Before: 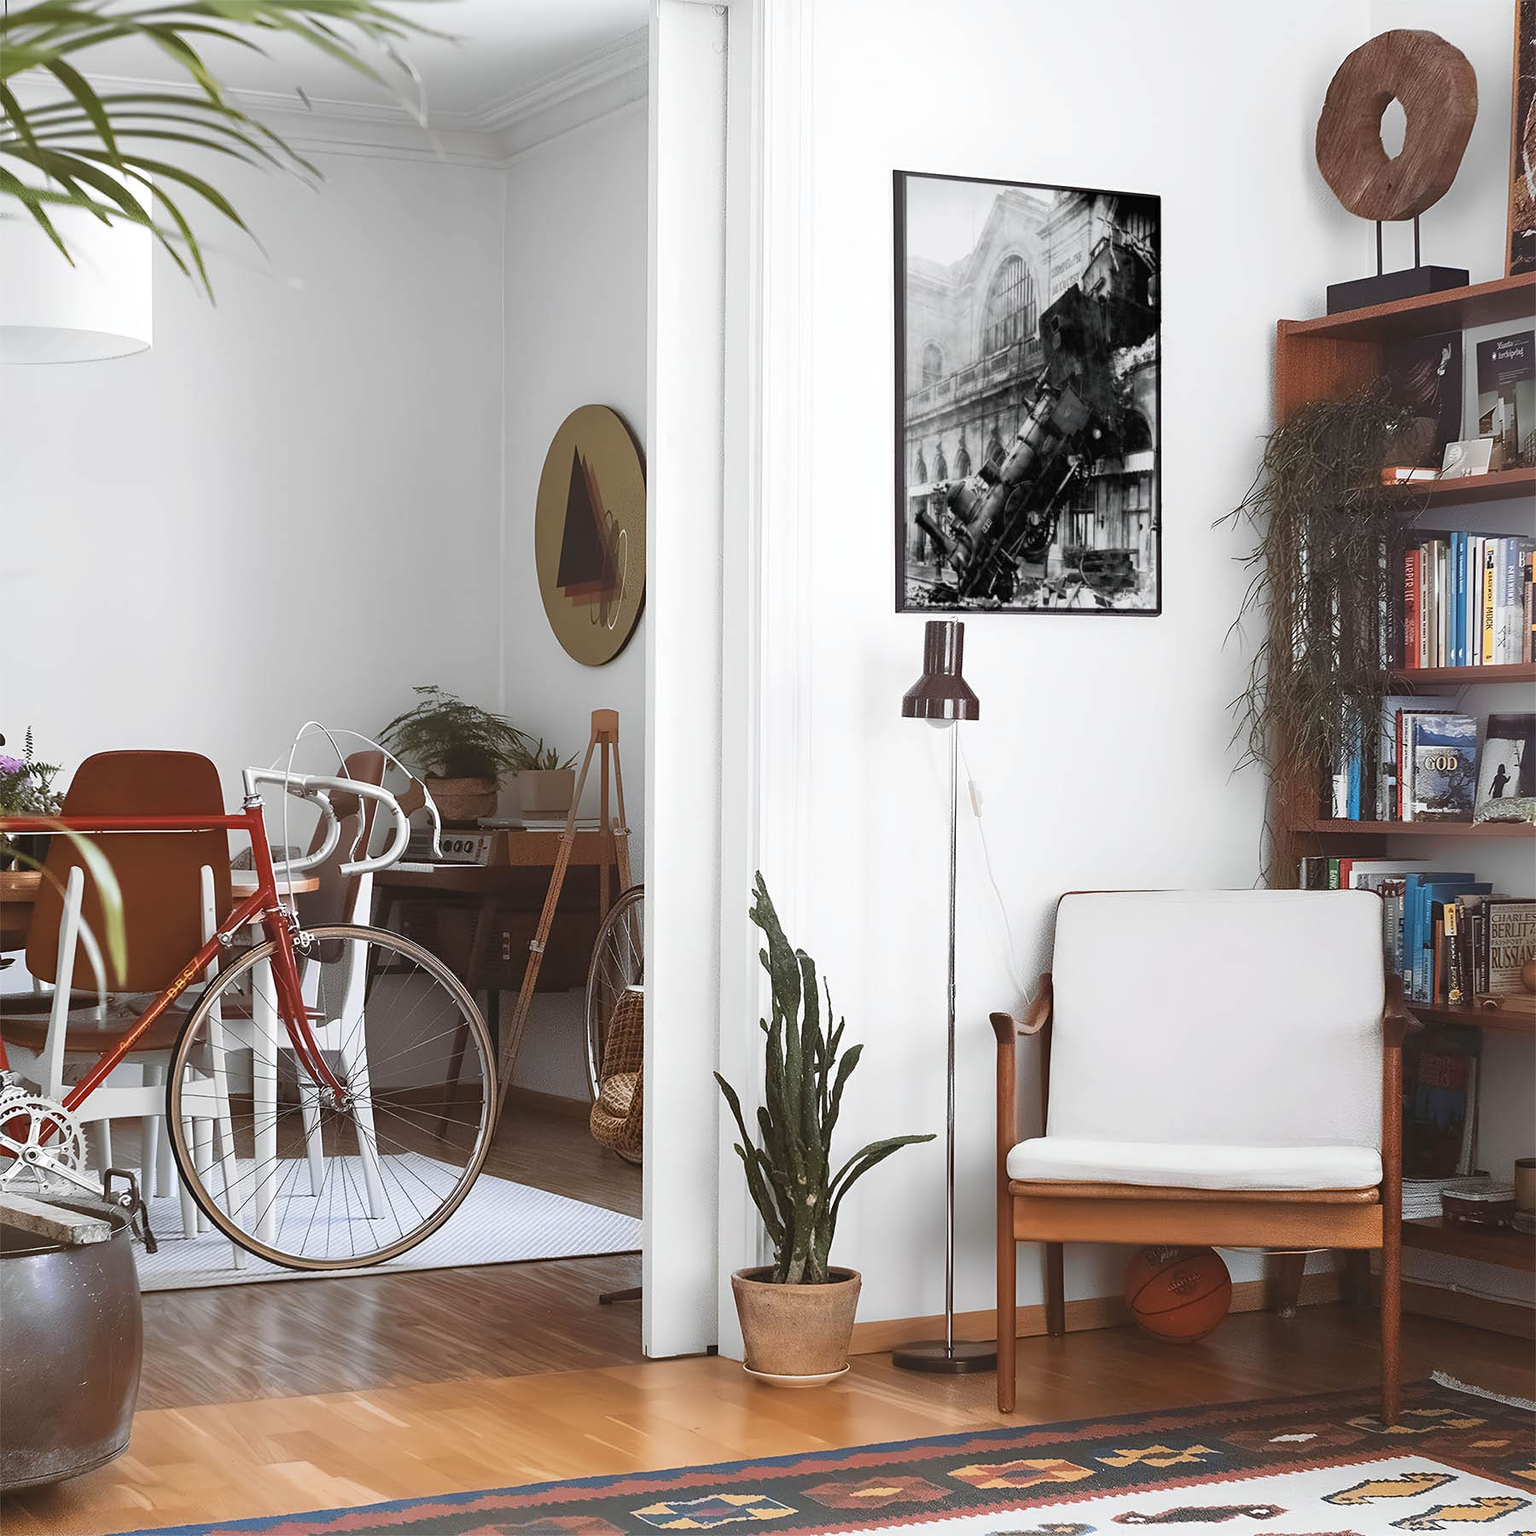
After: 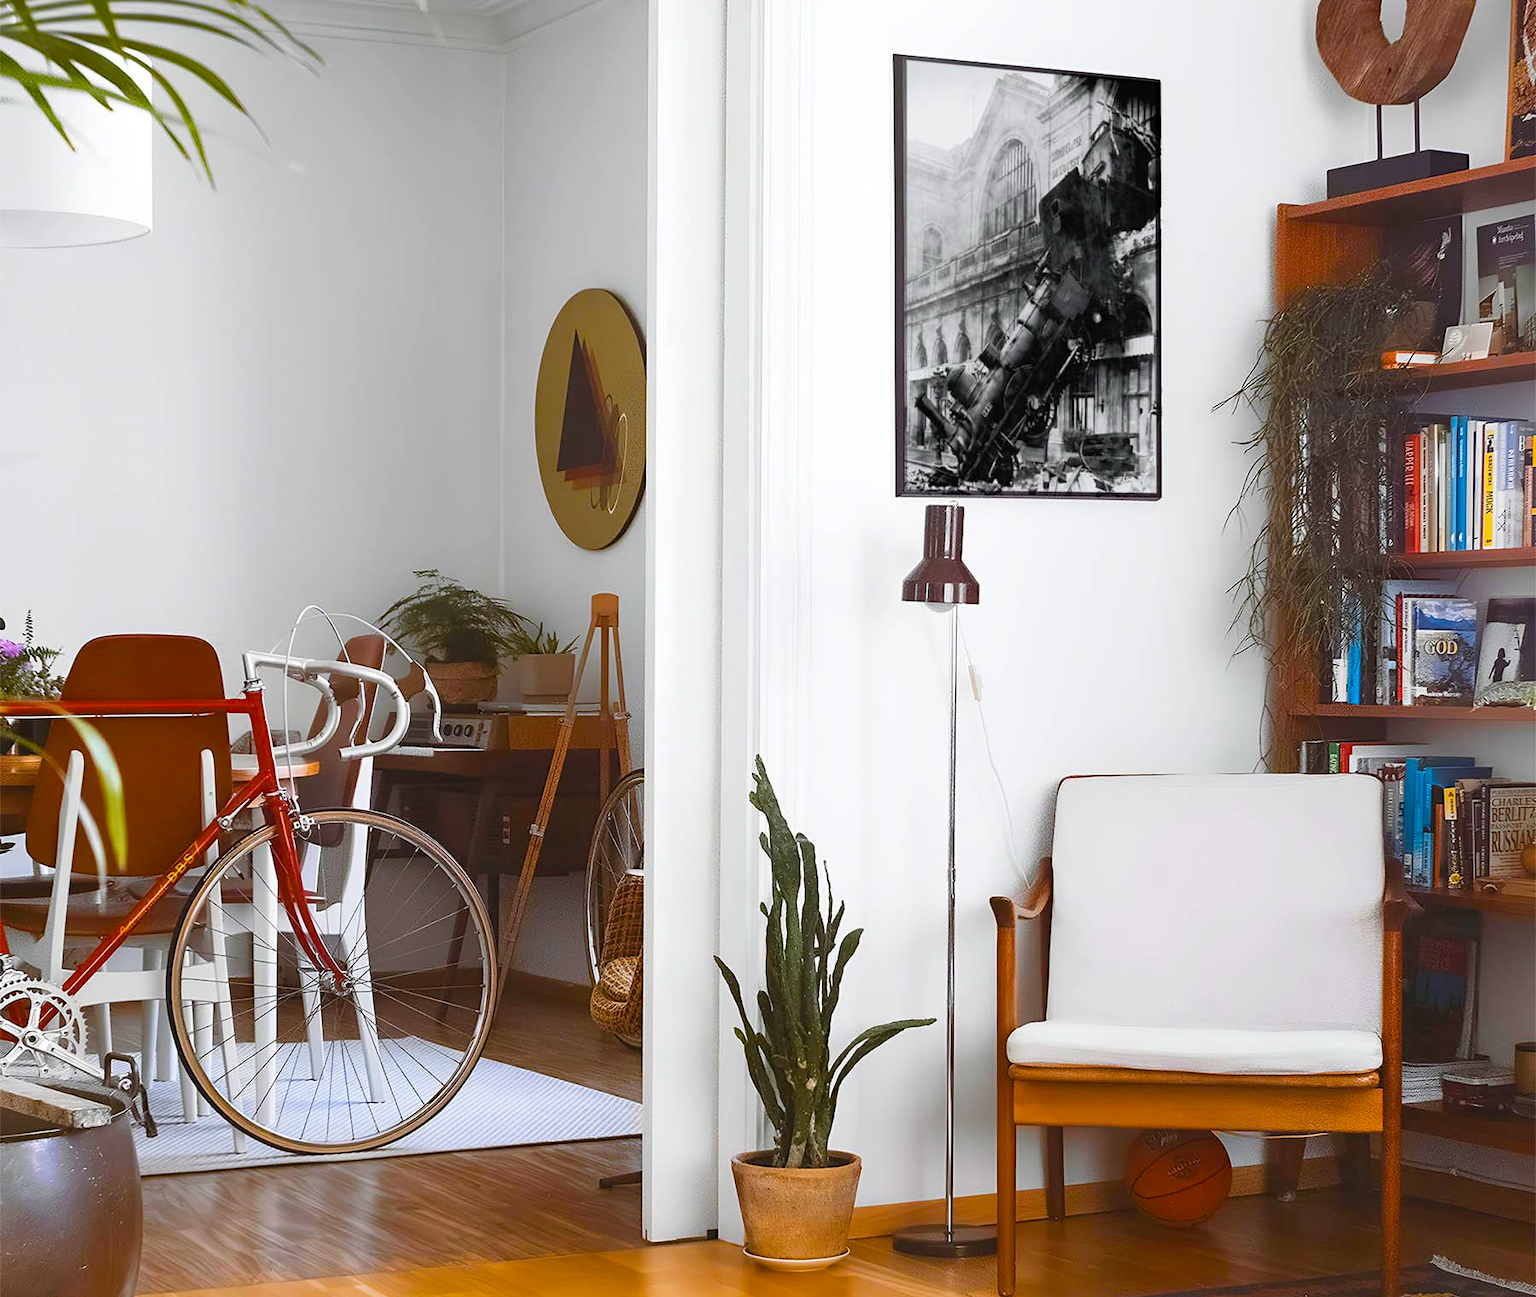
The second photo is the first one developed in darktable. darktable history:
crop: top 7.582%, bottom 7.971%
color balance rgb: linear chroma grading › global chroma 17.008%, perceptual saturation grading › global saturation 40.303%, global vibrance 20%
